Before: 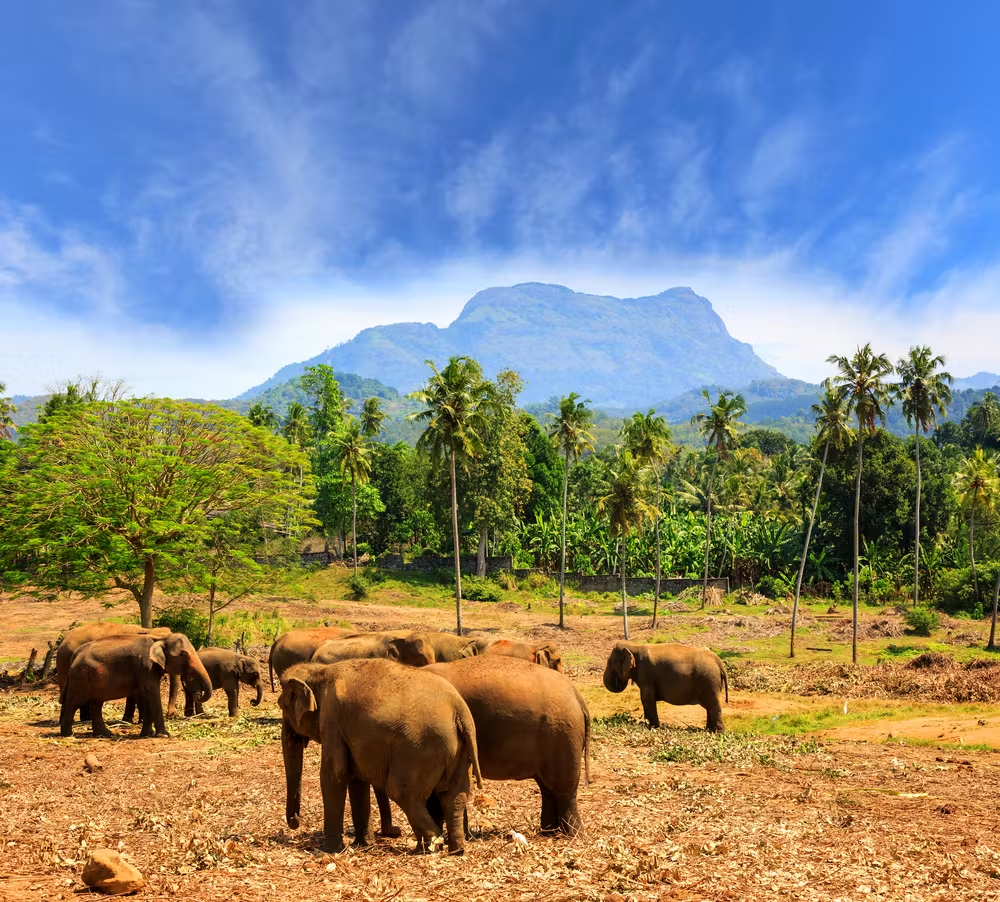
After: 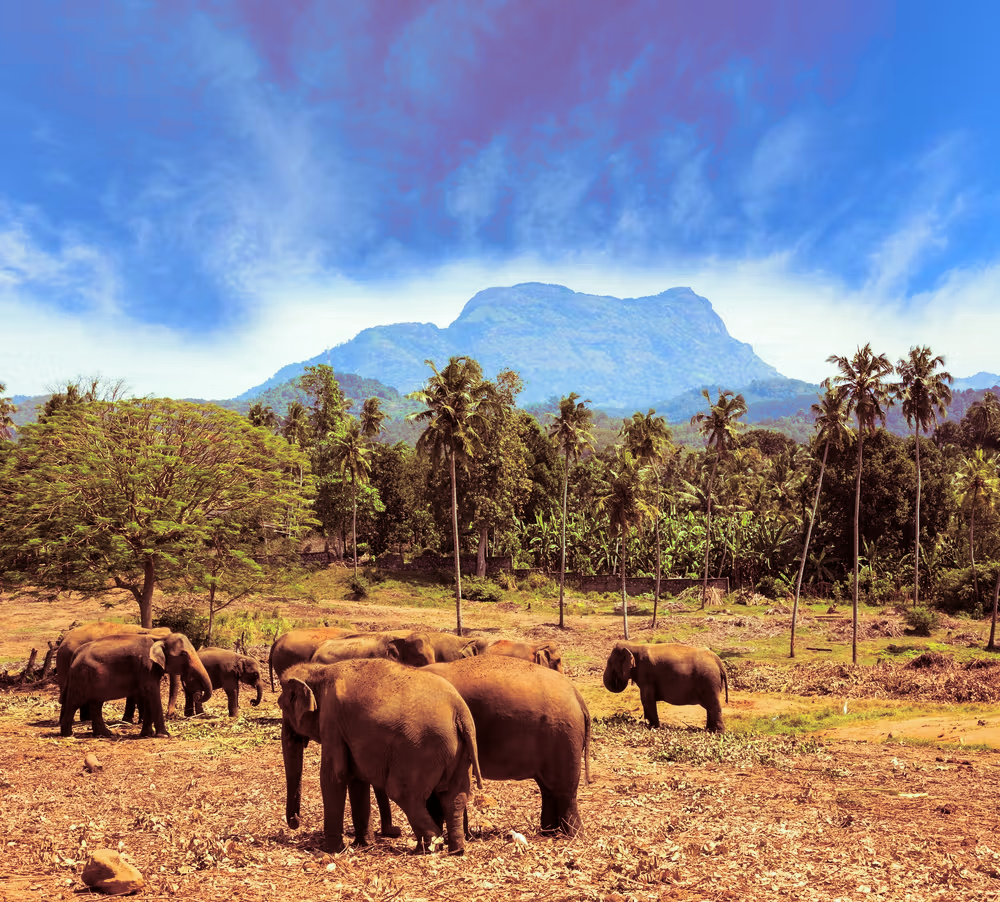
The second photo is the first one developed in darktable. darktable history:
split-toning: compress 20%
color correction: highlights a* -4.98, highlights b* -3.76, shadows a* 3.83, shadows b* 4.08
